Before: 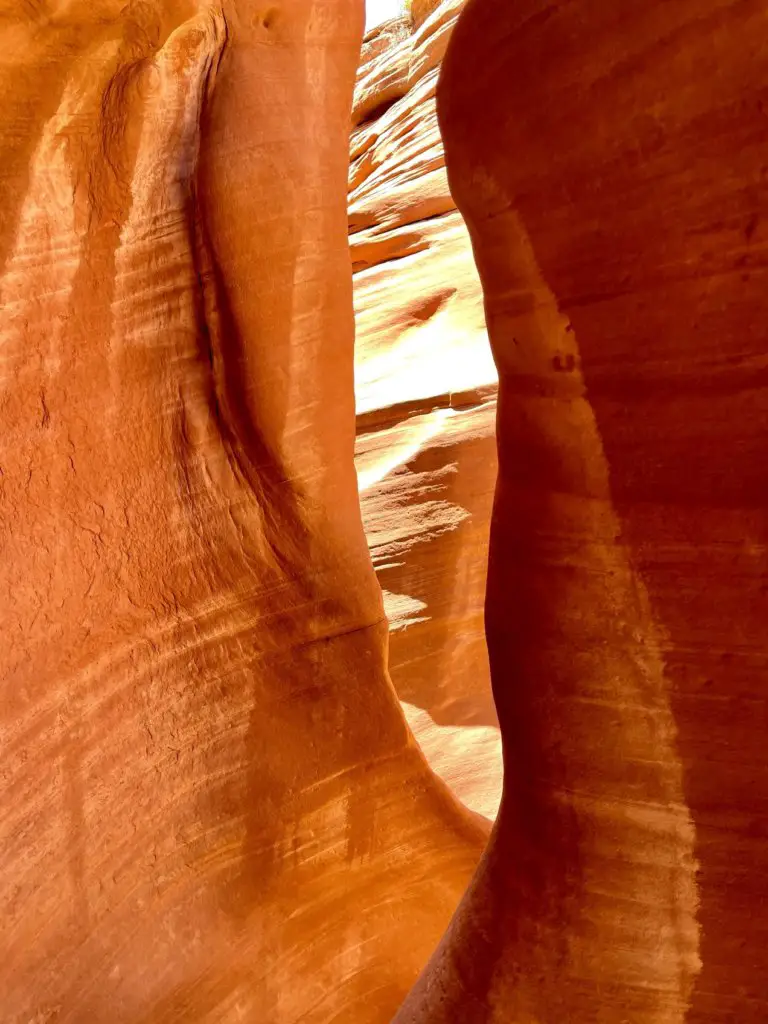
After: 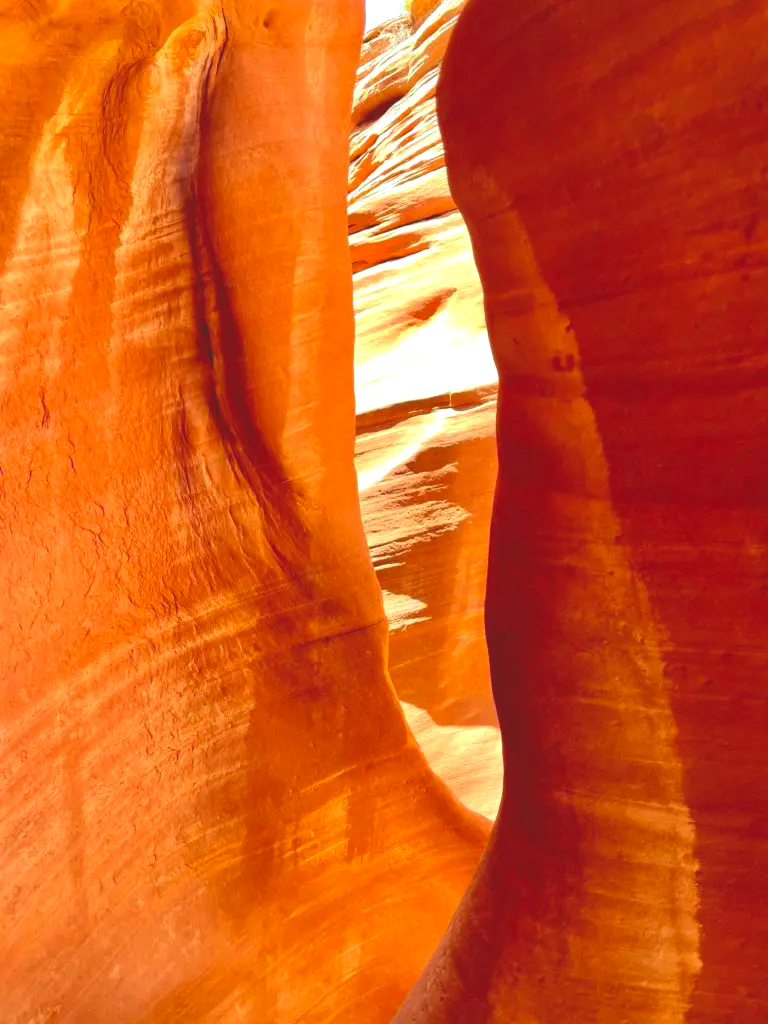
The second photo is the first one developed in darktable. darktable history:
exposure: black level correction -0.005, exposure 0.622 EV, compensate highlight preservation false
white balance: red 0.978, blue 0.999
contrast brightness saturation: contrast -0.19, saturation 0.19
